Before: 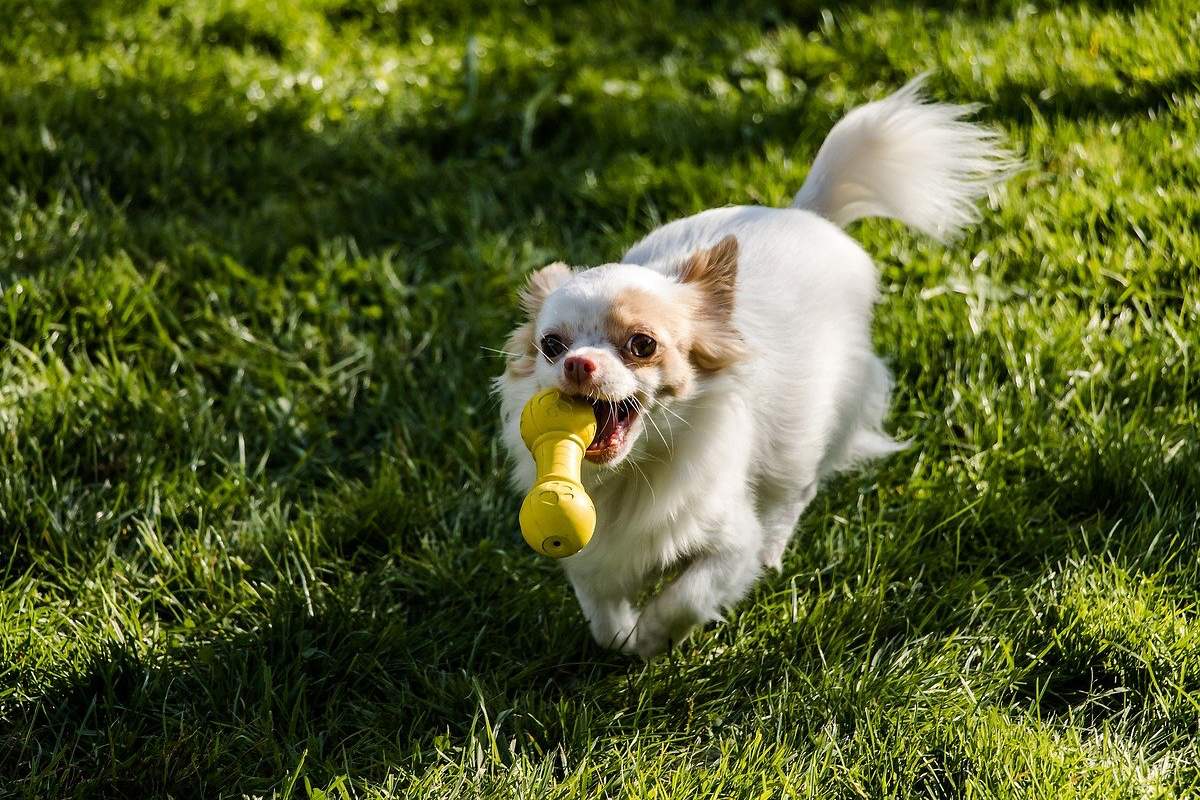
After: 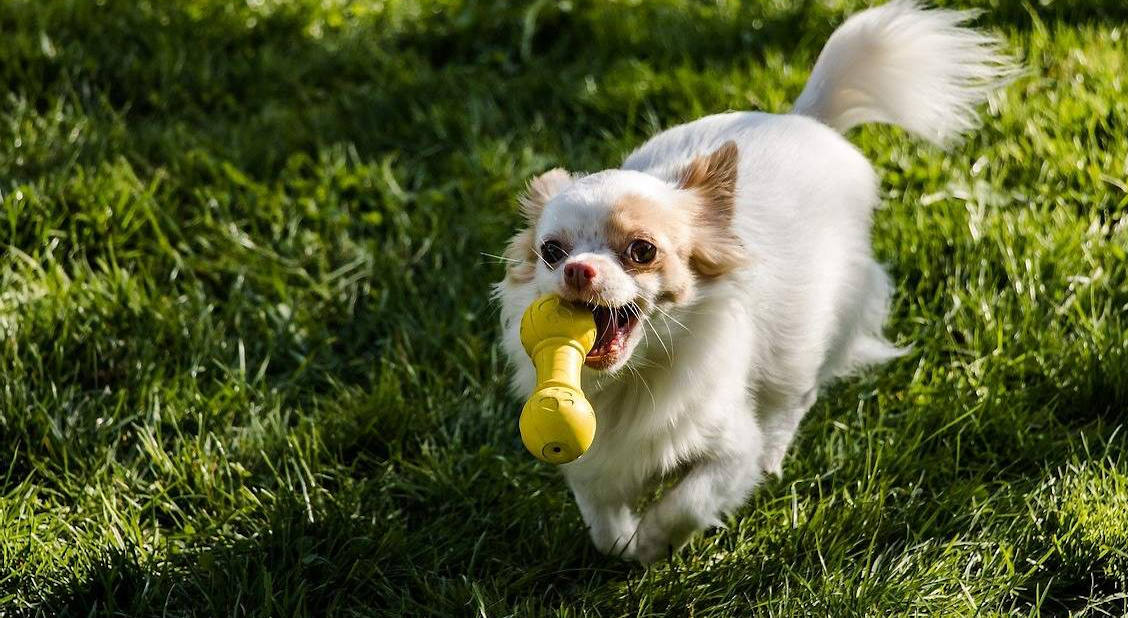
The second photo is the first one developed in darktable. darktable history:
crop and rotate: angle 0.041°, top 11.77%, right 5.825%, bottom 10.816%
